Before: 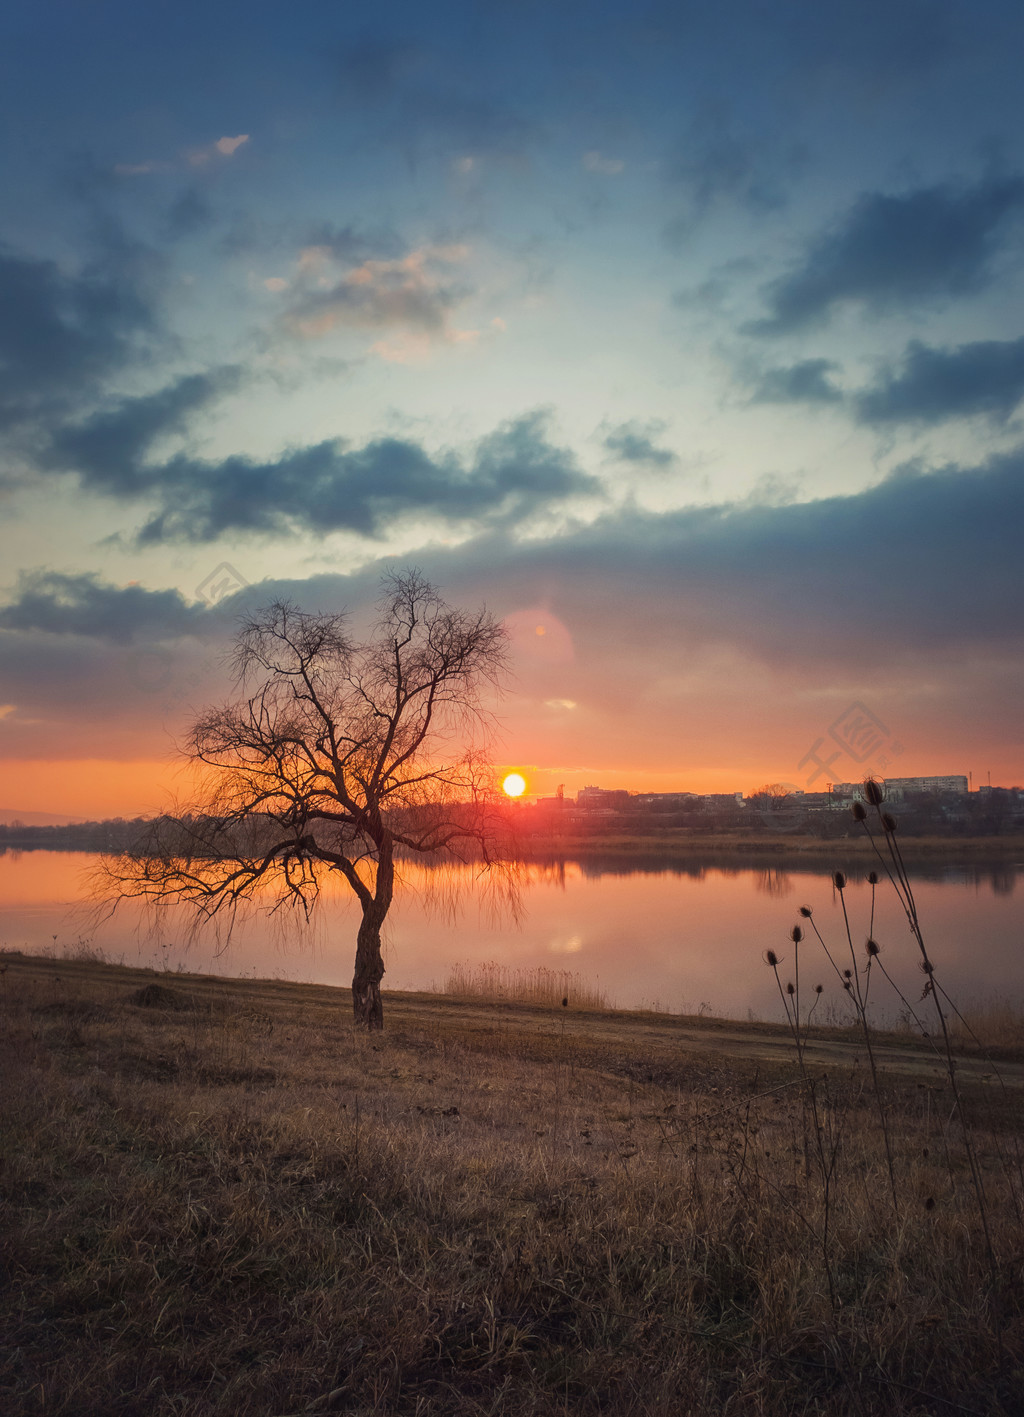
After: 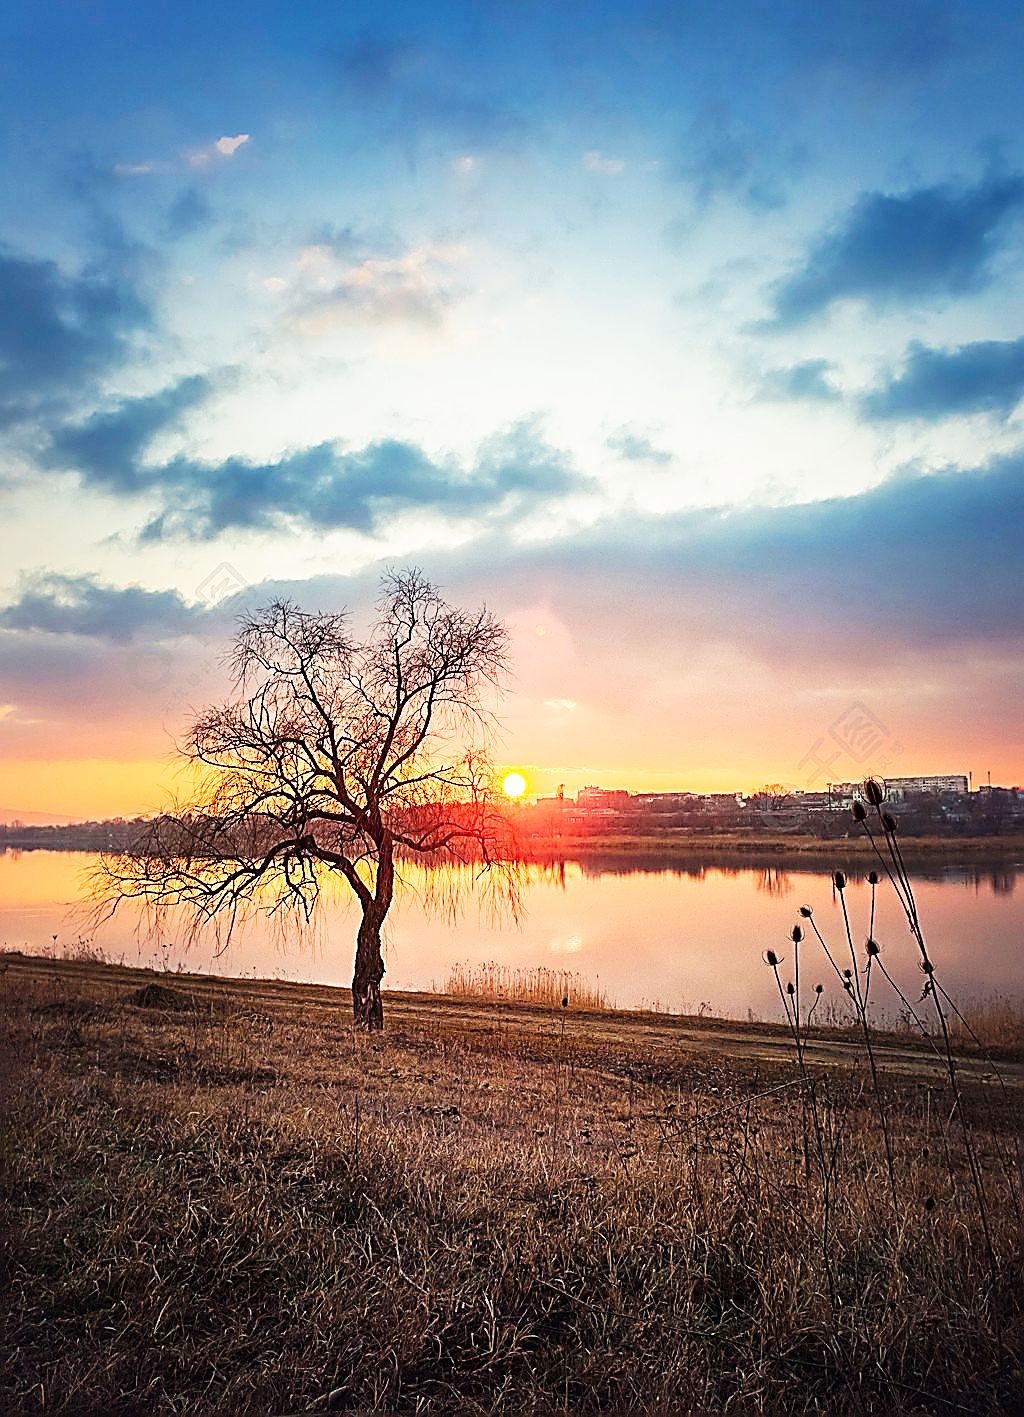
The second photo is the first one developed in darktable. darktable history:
sharpen: amount 1.999
base curve: curves: ch0 [(0, 0) (0.007, 0.004) (0.027, 0.03) (0.046, 0.07) (0.207, 0.54) (0.442, 0.872) (0.673, 0.972) (1, 1)], preserve colors none
